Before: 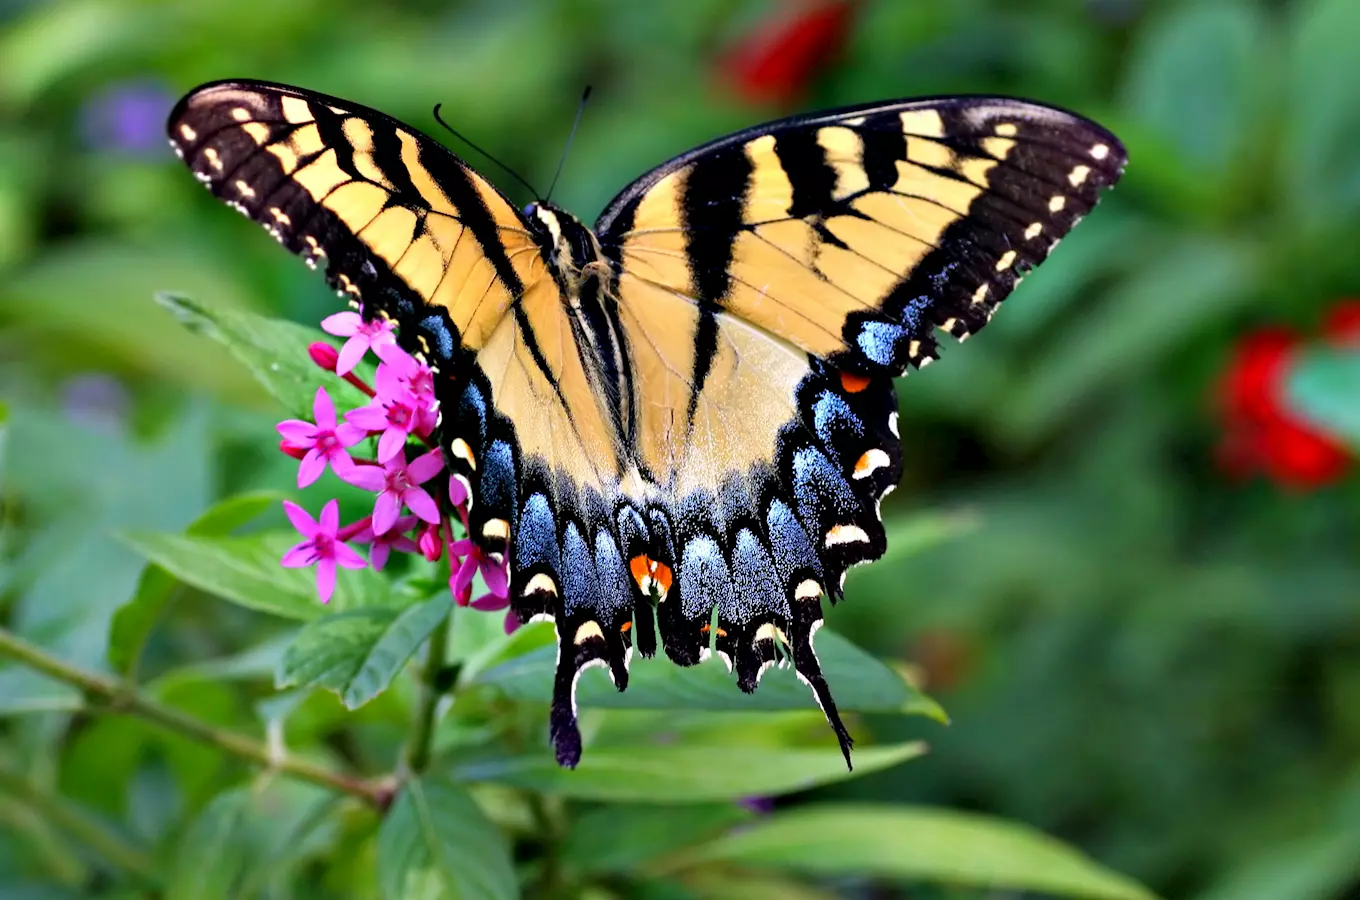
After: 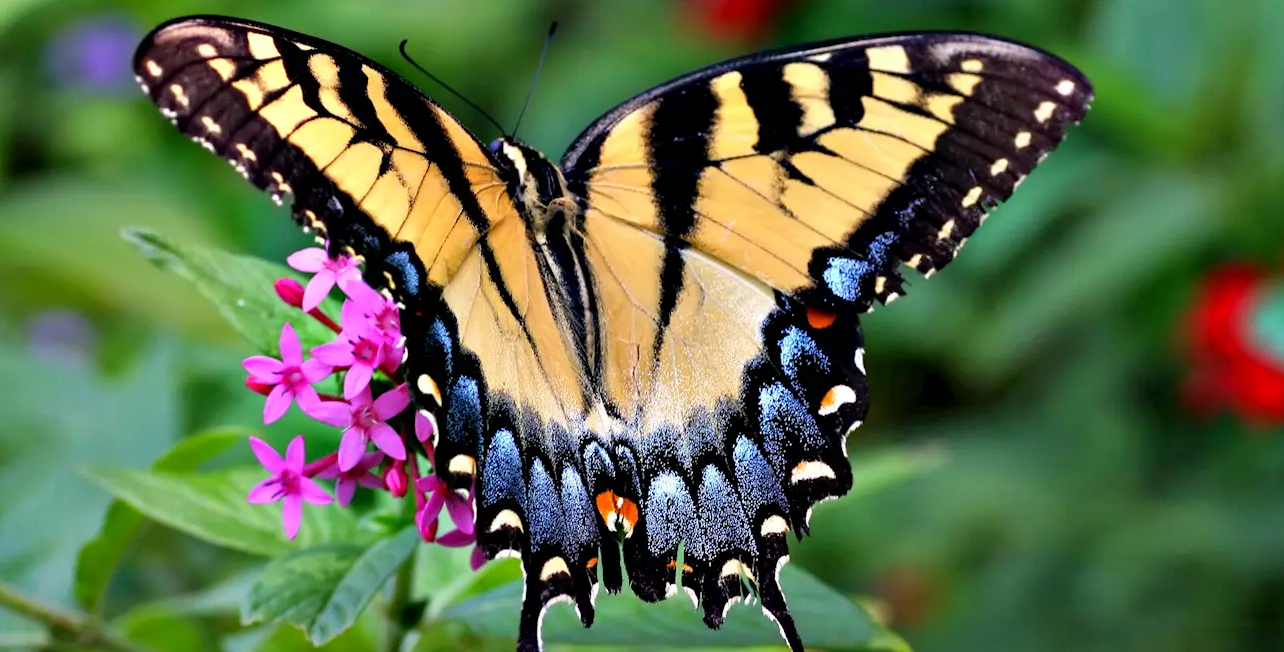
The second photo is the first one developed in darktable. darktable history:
crop: left 2.515%, top 7.198%, right 3.041%, bottom 20.285%
